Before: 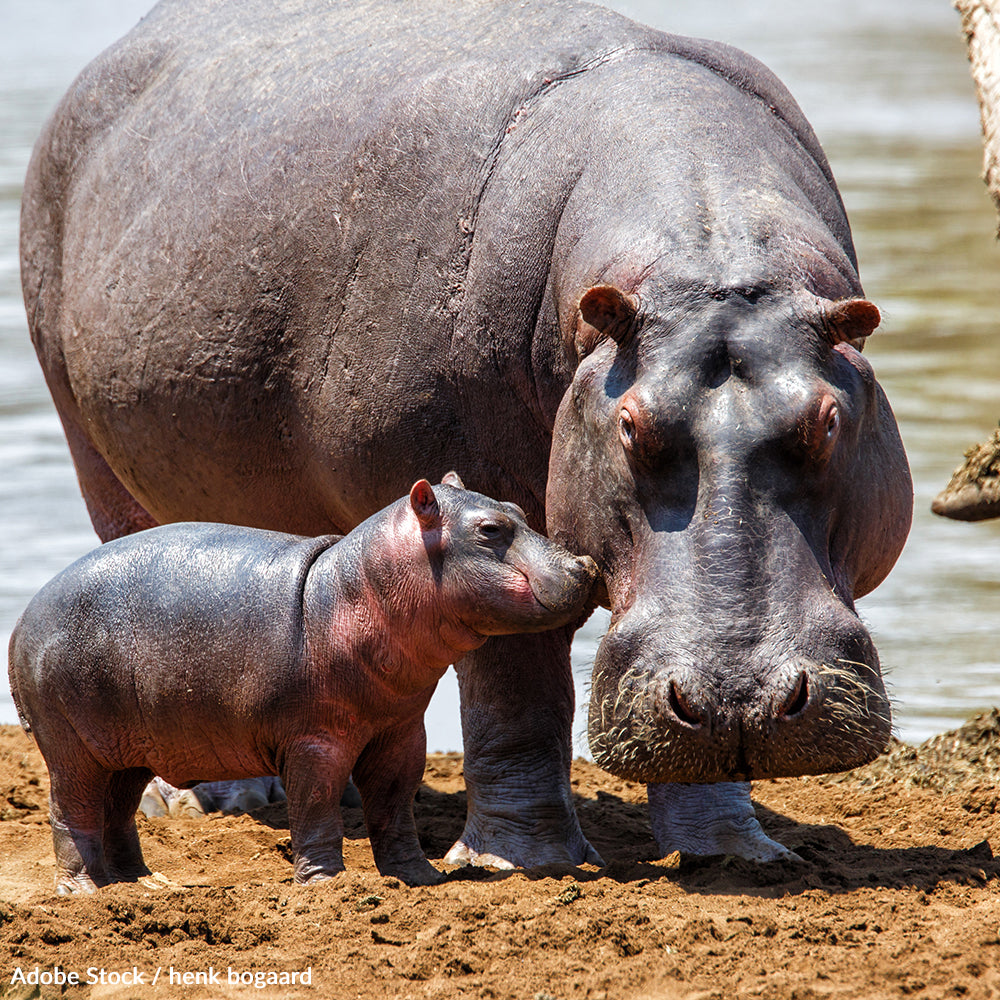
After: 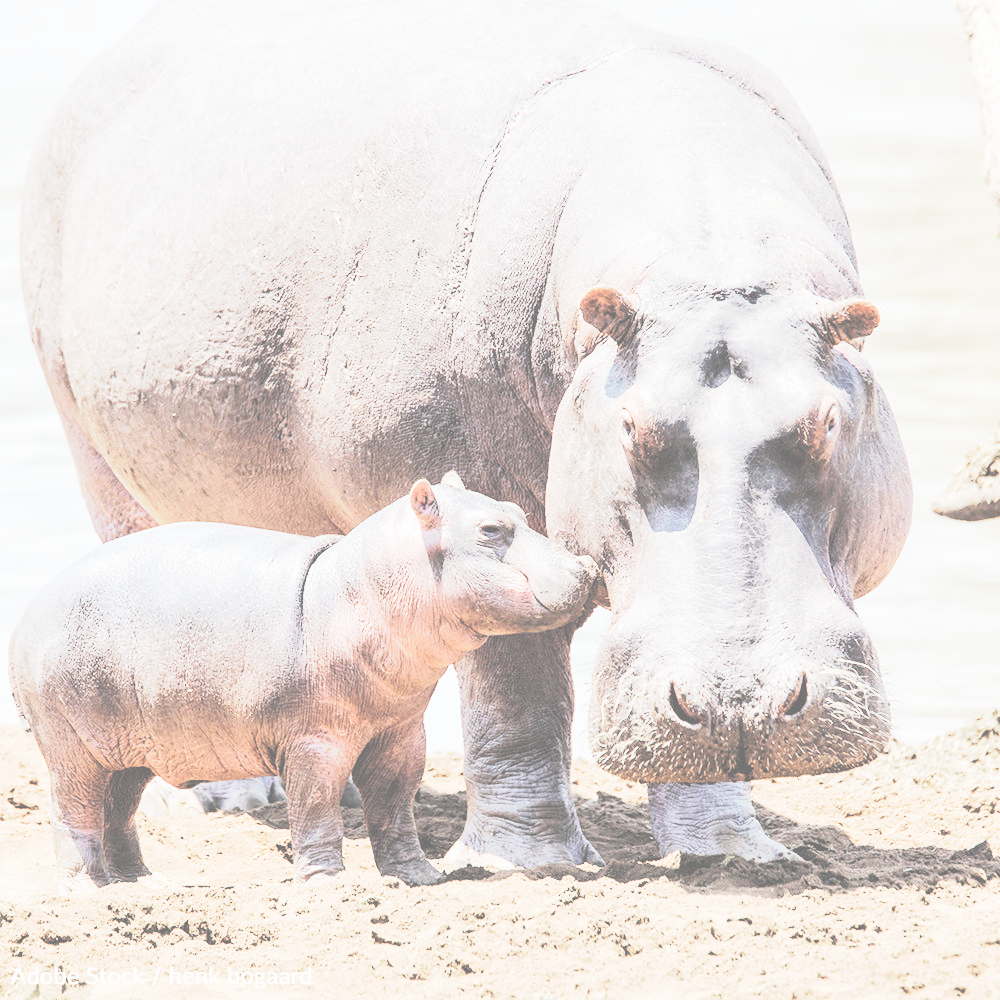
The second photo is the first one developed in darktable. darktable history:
velvia: strength 17%
exposure: exposure 2.25 EV, compensate highlight preservation false
tone equalizer: -8 EV -1.08 EV, -7 EV -1.01 EV, -6 EV -0.867 EV, -5 EV -0.578 EV, -3 EV 0.578 EV, -2 EV 0.867 EV, -1 EV 1.01 EV, +0 EV 1.08 EV, edges refinement/feathering 500, mask exposure compensation -1.57 EV, preserve details no
base curve: curves: ch0 [(0, 0) (0.028, 0.03) (0.121, 0.232) (0.46, 0.748) (0.859, 0.968) (1, 1)], preserve colors none
color correction: saturation 1.34
contrast brightness saturation: contrast -0.32, brightness 0.75, saturation -0.78
